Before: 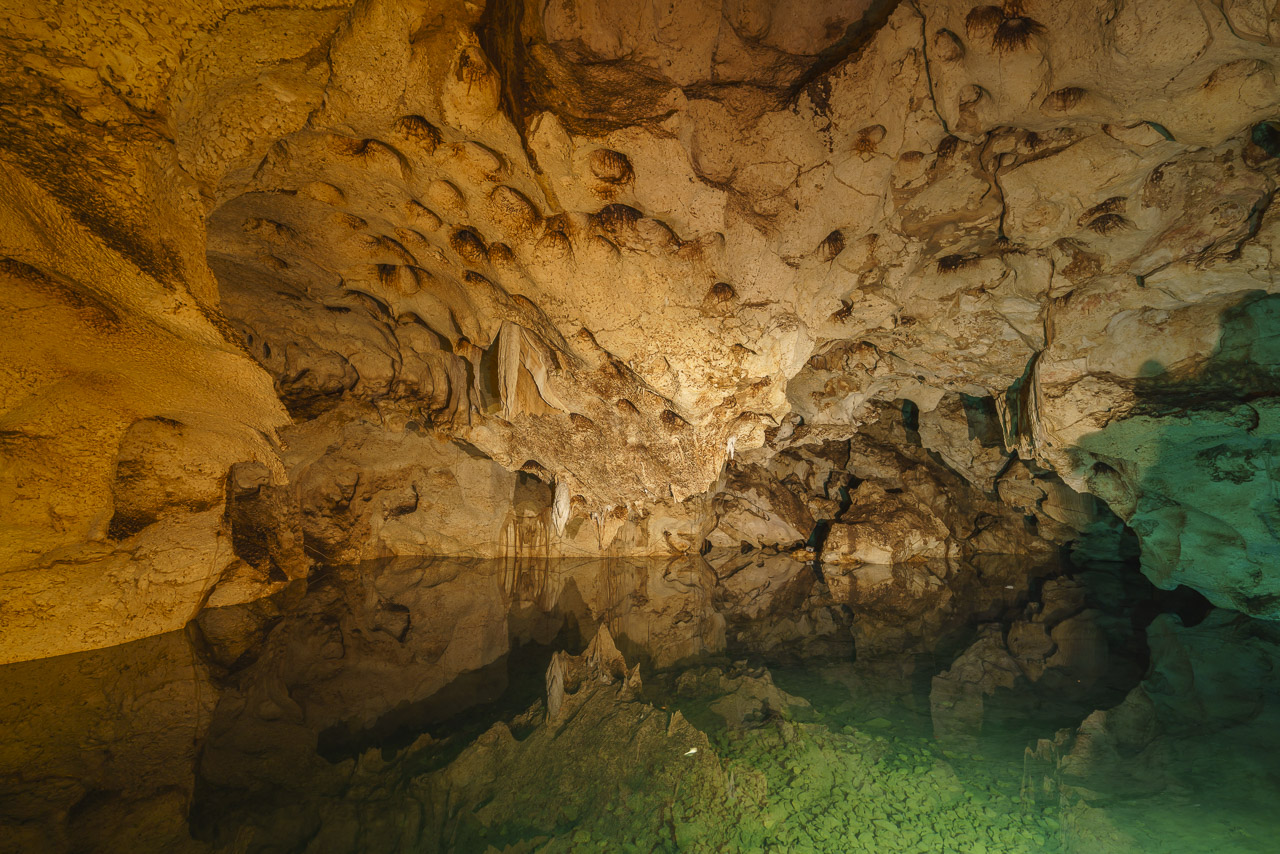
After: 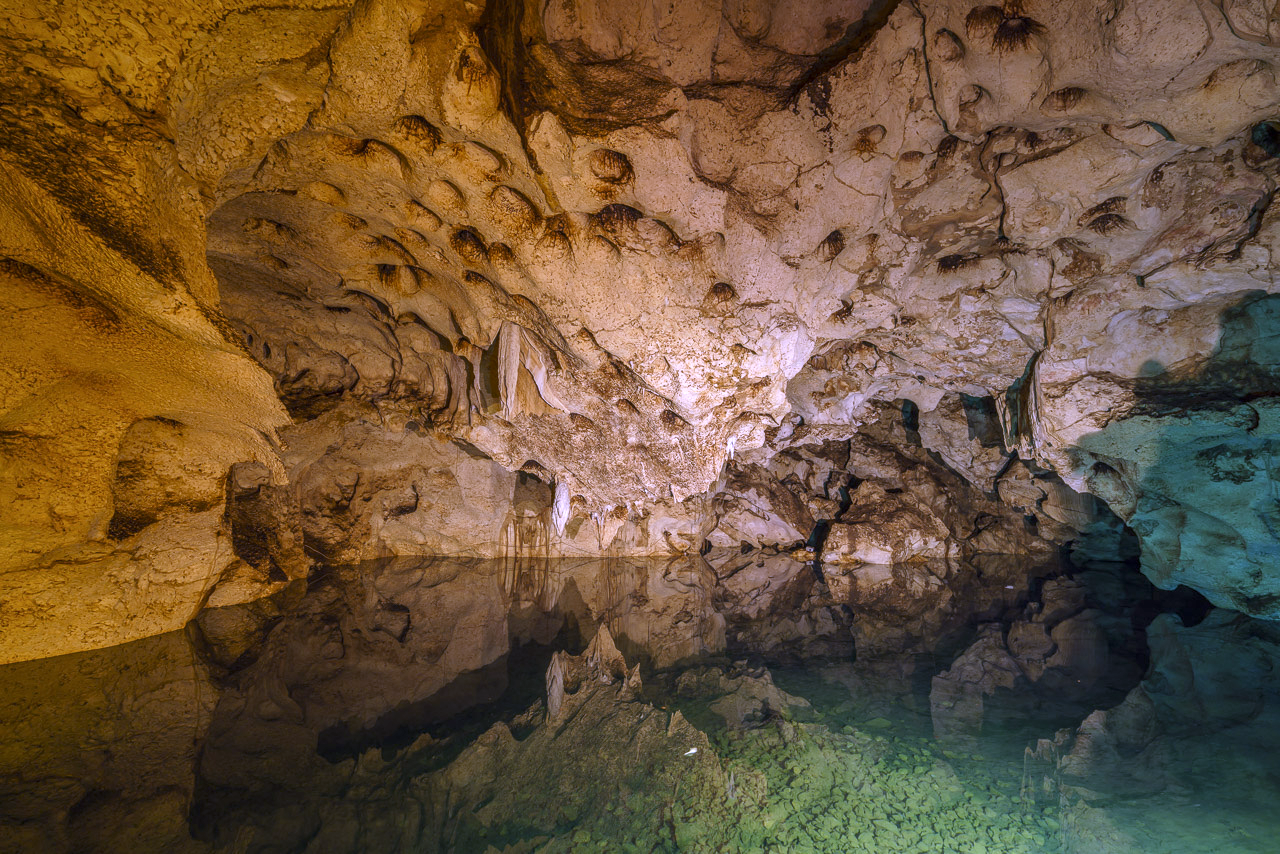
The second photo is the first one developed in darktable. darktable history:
local contrast: on, module defaults
exposure: exposure 0.127 EV
white balance: red 0.98, blue 1.61
